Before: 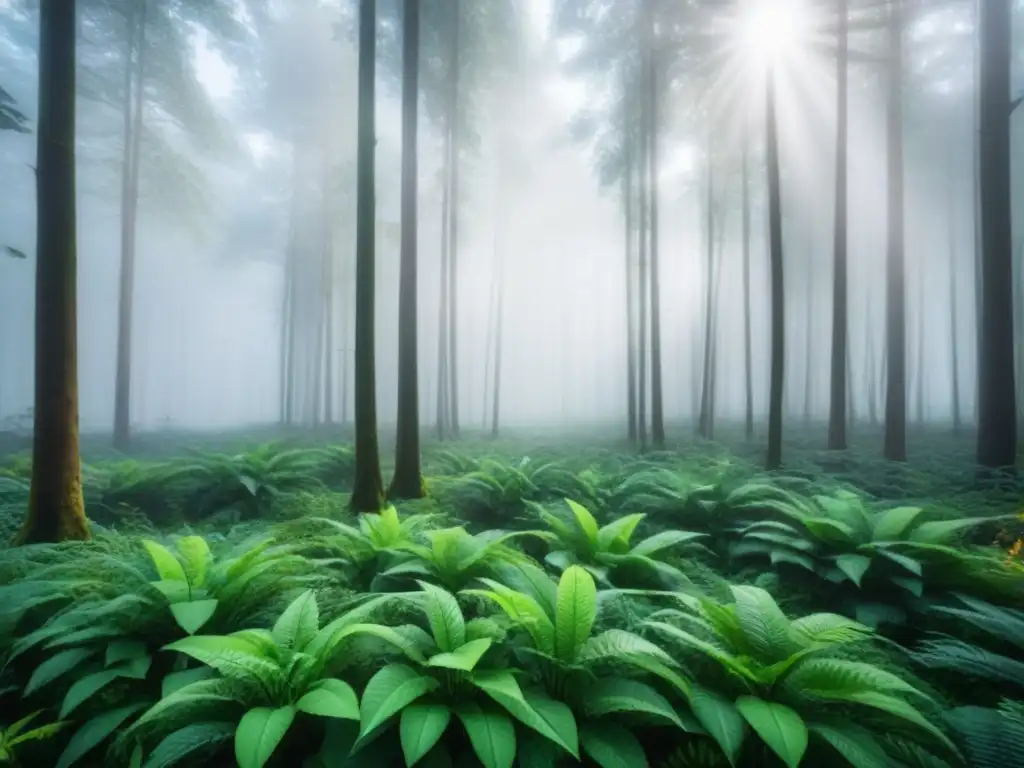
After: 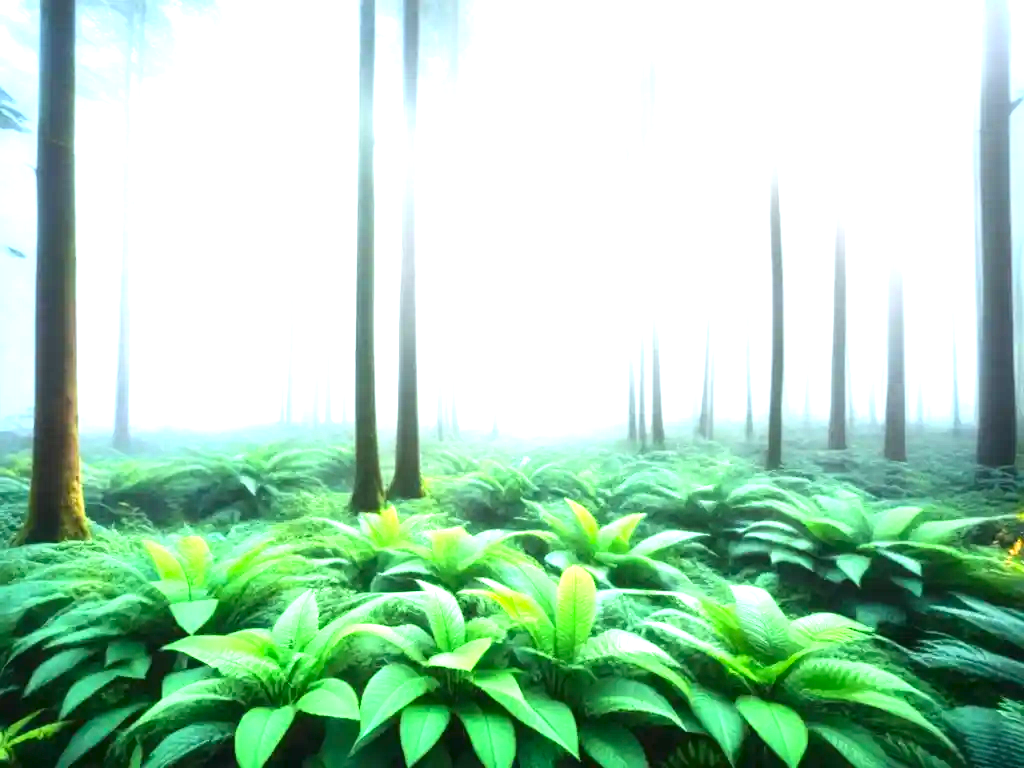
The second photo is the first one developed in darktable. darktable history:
contrast brightness saturation: contrast 0.146, brightness -0.012, saturation 0.102
local contrast: highlights 106%, shadows 101%, detail 119%, midtone range 0.2
exposure: black level correction 0, exposure 1.98 EV, compensate highlight preservation false
